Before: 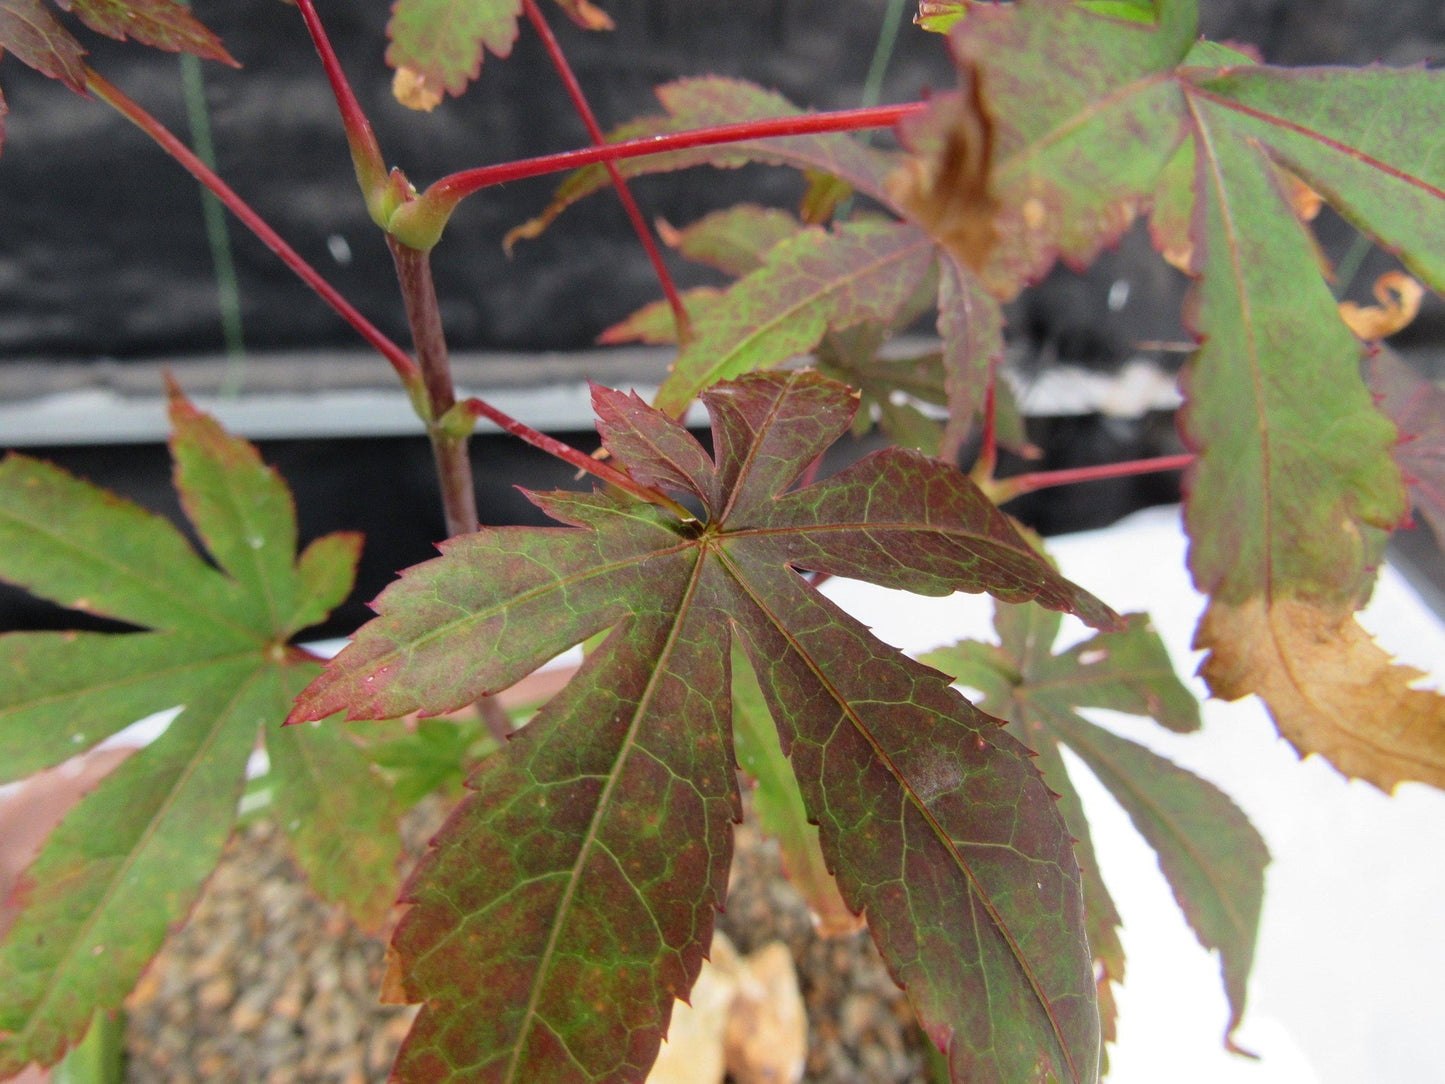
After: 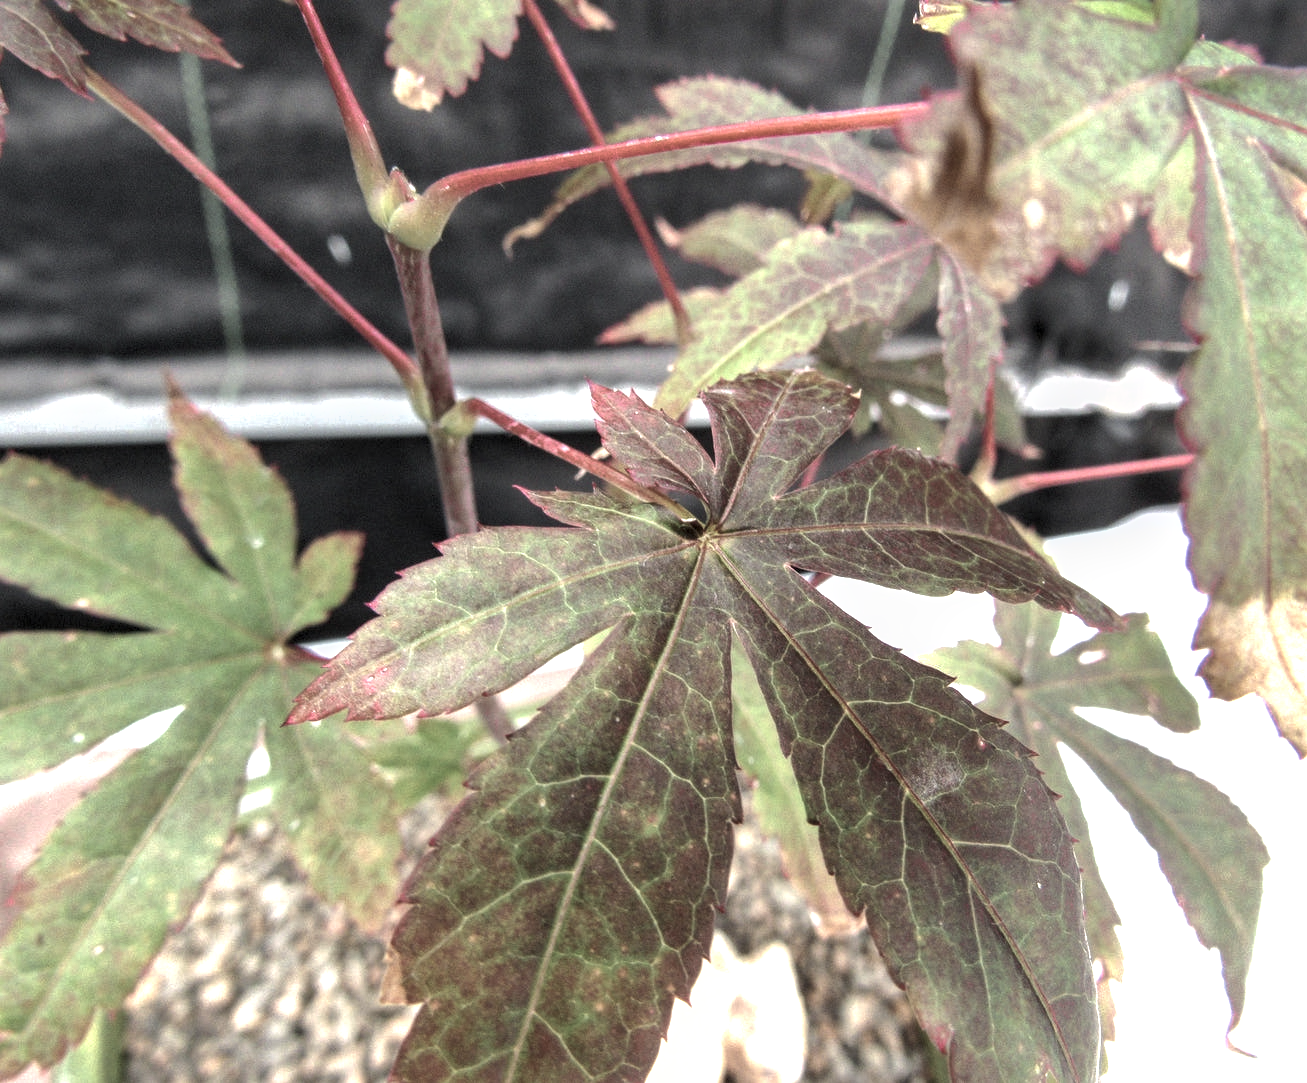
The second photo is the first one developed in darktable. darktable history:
exposure: black level correction 0.001, exposure 0.955 EV, compensate exposure bias true, compensate highlight preservation false
shadows and highlights: on, module defaults
crop: right 9.509%, bottom 0.031%
color zones: curves: ch0 [(0, 0.6) (0.129, 0.585) (0.193, 0.596) (0.429, 0.5) (0.571, 0.5) (0.714, 0.5) (0.857, 0.5) (1, 0.6)]; ch1 [(0, 0.453) (0.112, 0.245) (0.213, 0.252) (0.429, 0.233) (0.571, 0.231) (0.683, 0.242) (0.857, 0.296) (1, 0.453)]
levels: levels [0.029, 0.545, 0.971]
local contrast: on, module defaults
